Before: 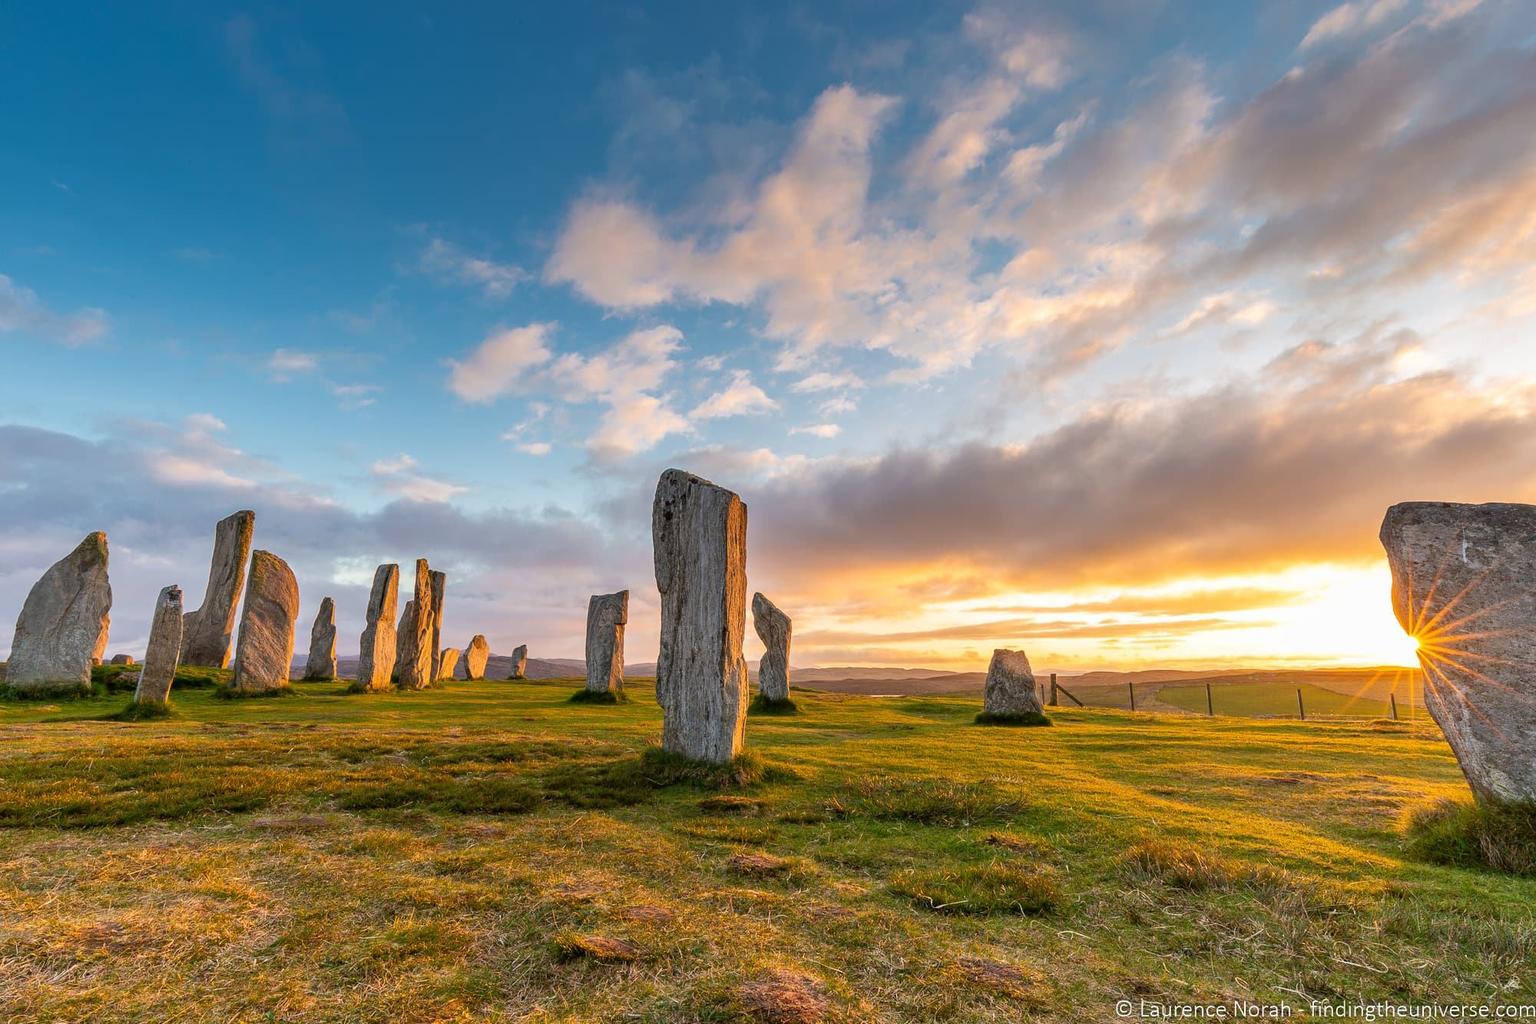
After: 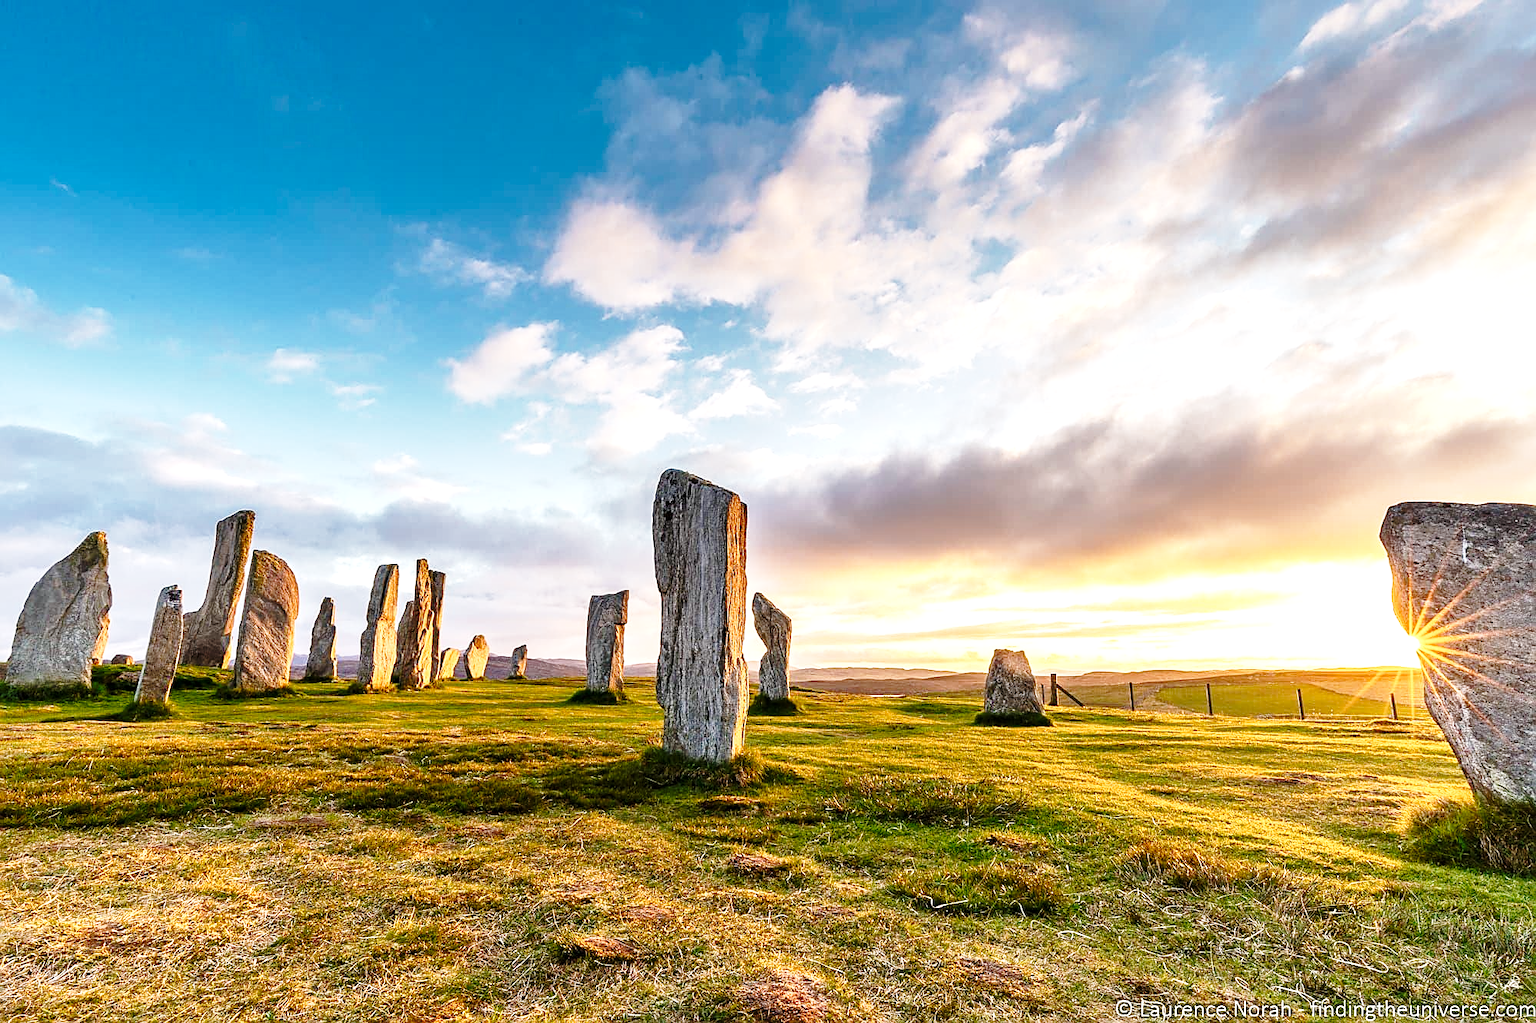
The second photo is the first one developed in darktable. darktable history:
sharpen: on, module defaults
color balance rgb: power › chroma 0.513%, power › hue 258.1°, perceptual saturation grading › global saturation 0.171%, perceptual saturation grading › highlights -19.689%, perceptual saturation grading › shadows 20.086%, perceptual brilliance grading › global brilliance 14.409%, perceptual brilliance grading › shadows -35.67%, global vibrance 14.558%
local contrast: mode bilateral grid, contrast 21, coarseness 49, detail 120%, midtone range 0.2
shadows and highlights: shadows 25.97, highlights -23.19
exposure: exposure 0.081 EV, compensate highlight preservation false
base curve: curves: ch0 [(0, 0) (0.028, 0.03) (0.121, 0.232) (0.46, 0.748) (0.859, 0.968) (1, 1)], preserve colors none
